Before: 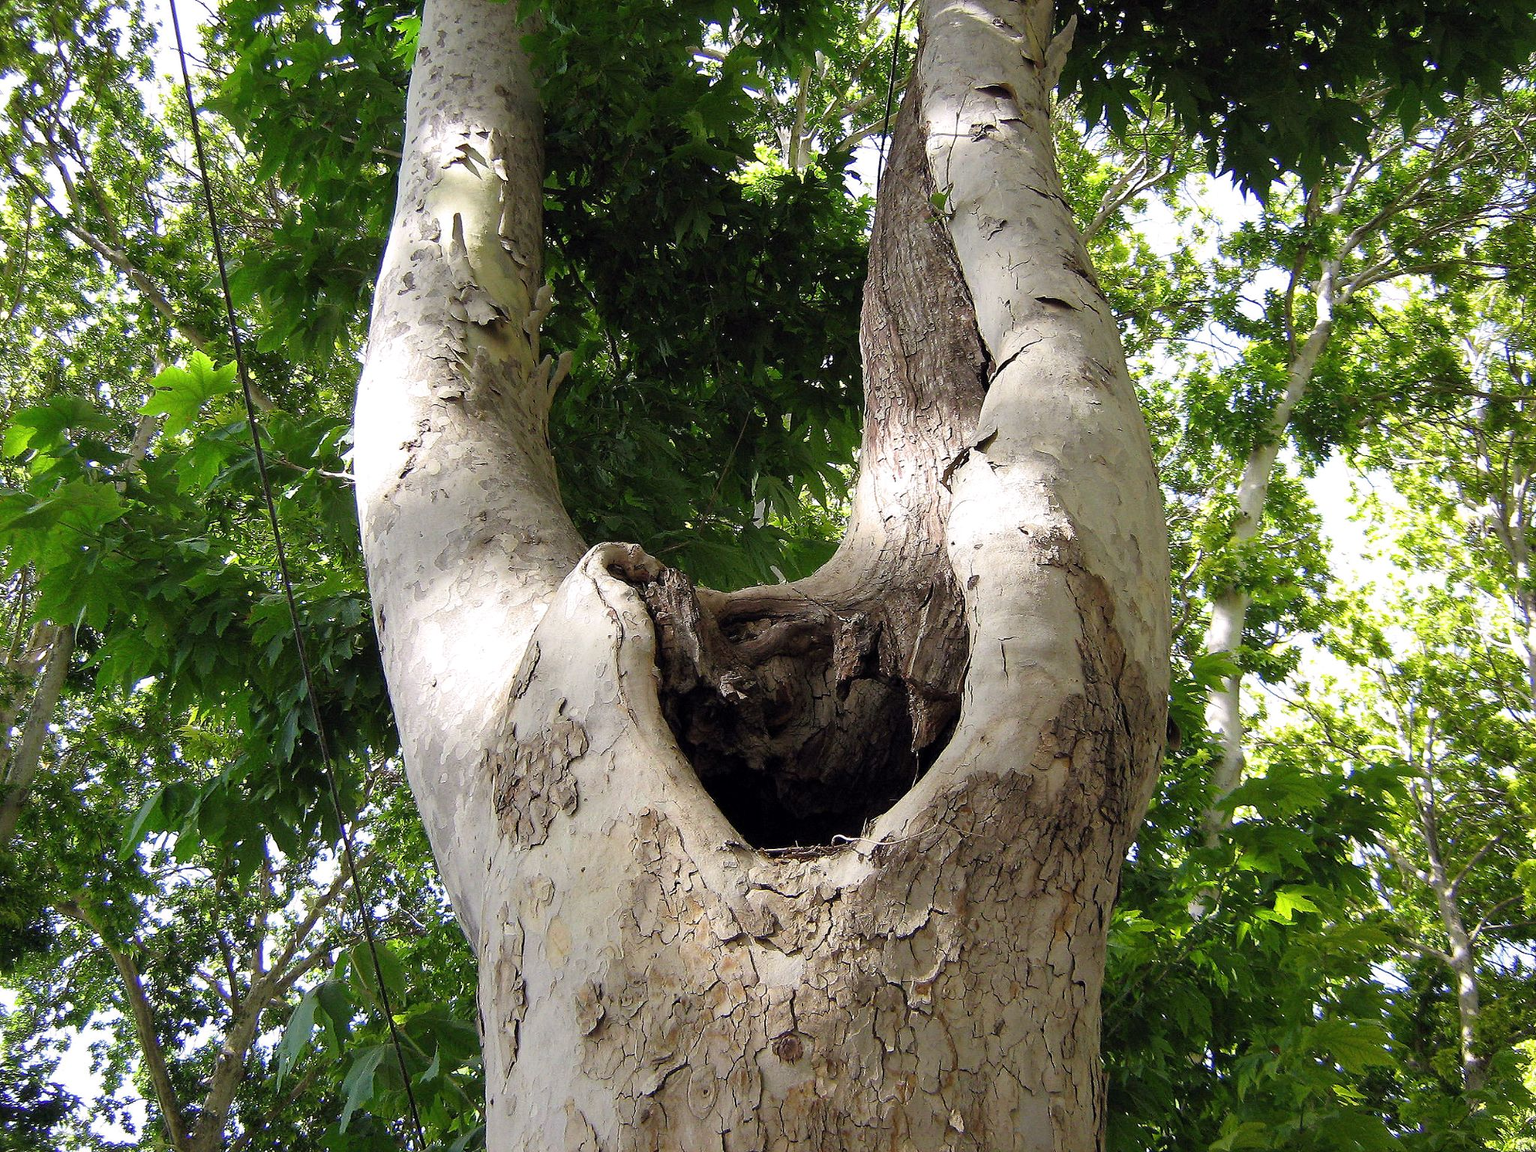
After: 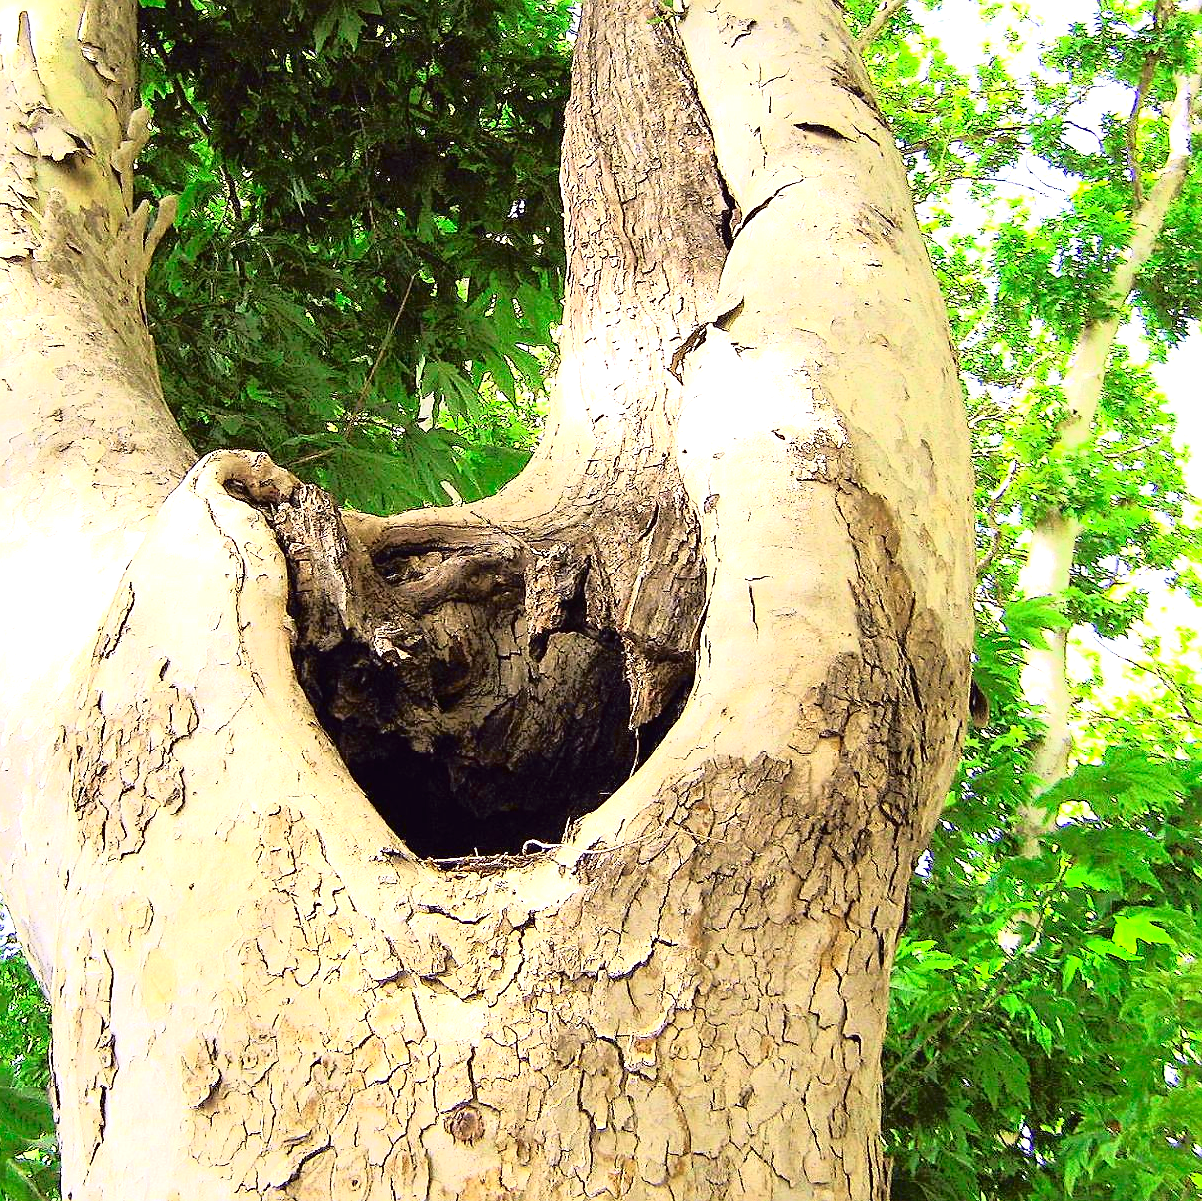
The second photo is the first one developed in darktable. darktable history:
tone curve: curves: ch0 [(0, 0.015) (0.091, 0.055) (0.184, 0.159) (0.304, 0.382) (0.492, 0.579) (0.628, 0.755) (0.832, 0.932) (0.984, 0.963)]; ch1 [(0, 0) (0.34, 0.235) (0.493, 0.5) (0.554, 0.56) (0.764, 0.815) (1, 1)]; ch2 [(0, 0) (0.44, 0.458) (0.476, 0.477) (0.542, 0.586) (0.674, 0.724) (1, 1)], color space Lab, independent channels, preserve colors none
crop and rotate: left 28.66%, top 17.814%, right 12.646%, bottom 3.996%
exposure: black level correction 0, exposure 1.55 EV, compensate exposure bias true, compensate highlight preservation false
sharpen: on, module defaults
